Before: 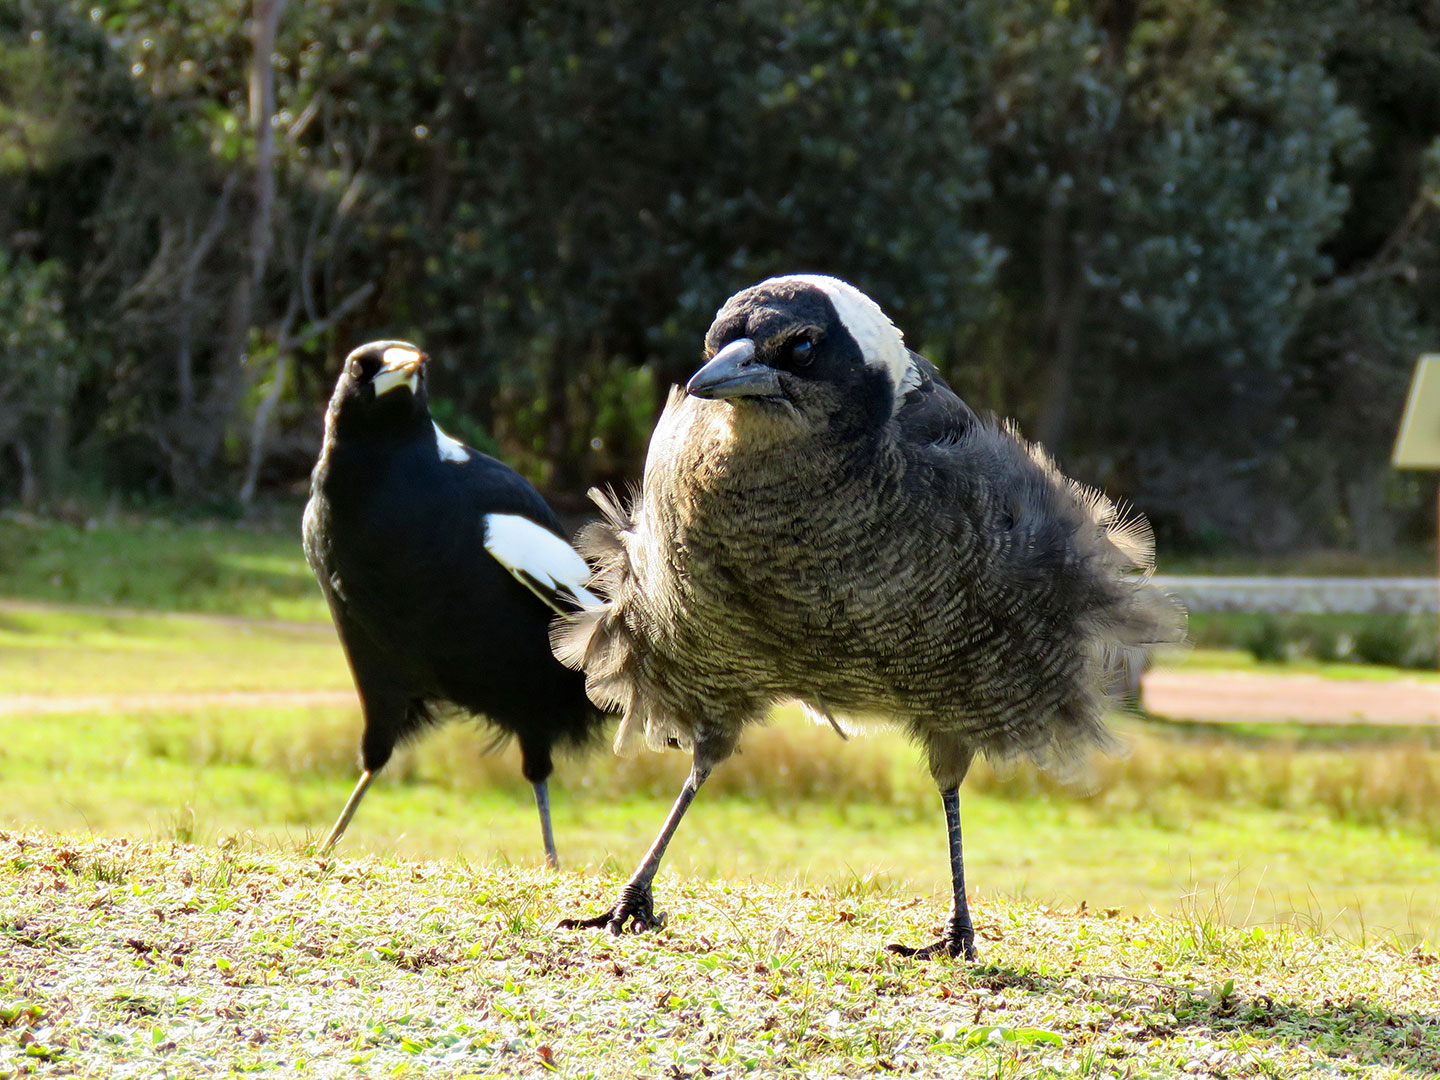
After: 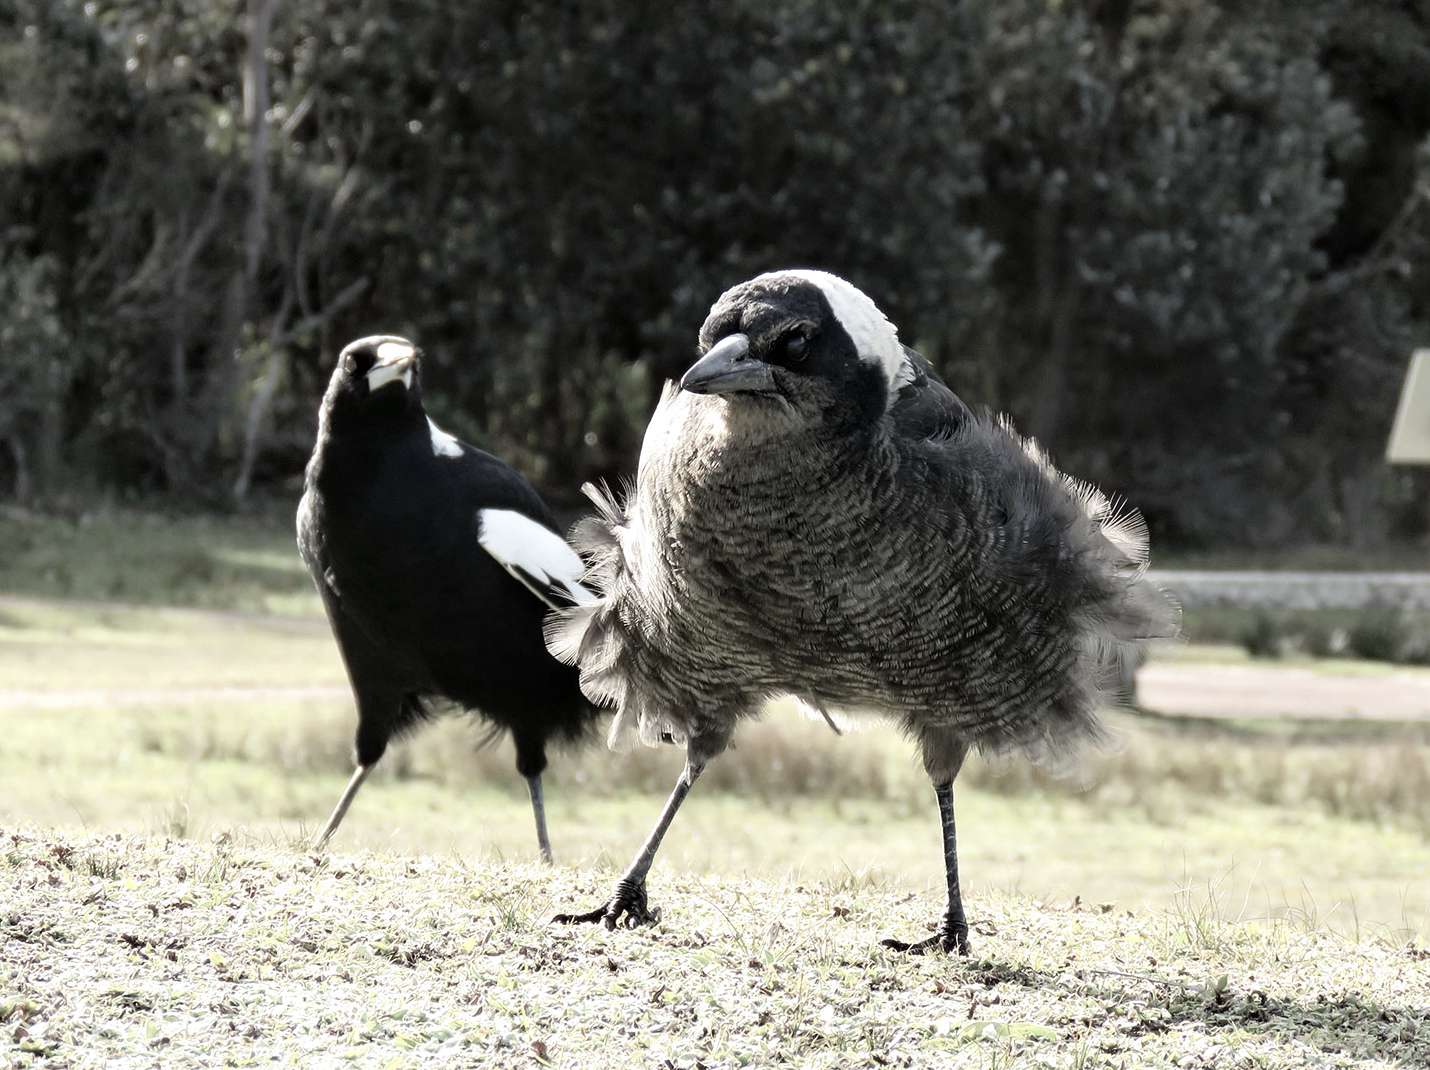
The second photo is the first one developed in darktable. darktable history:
color correction: saturation 0.3
crop: left 0.434%, top 0.485%, right 0.244%, bottom 0.386%
shadows and highlights: shadows -12.5, white point adjustment 4, highlights 28.33
